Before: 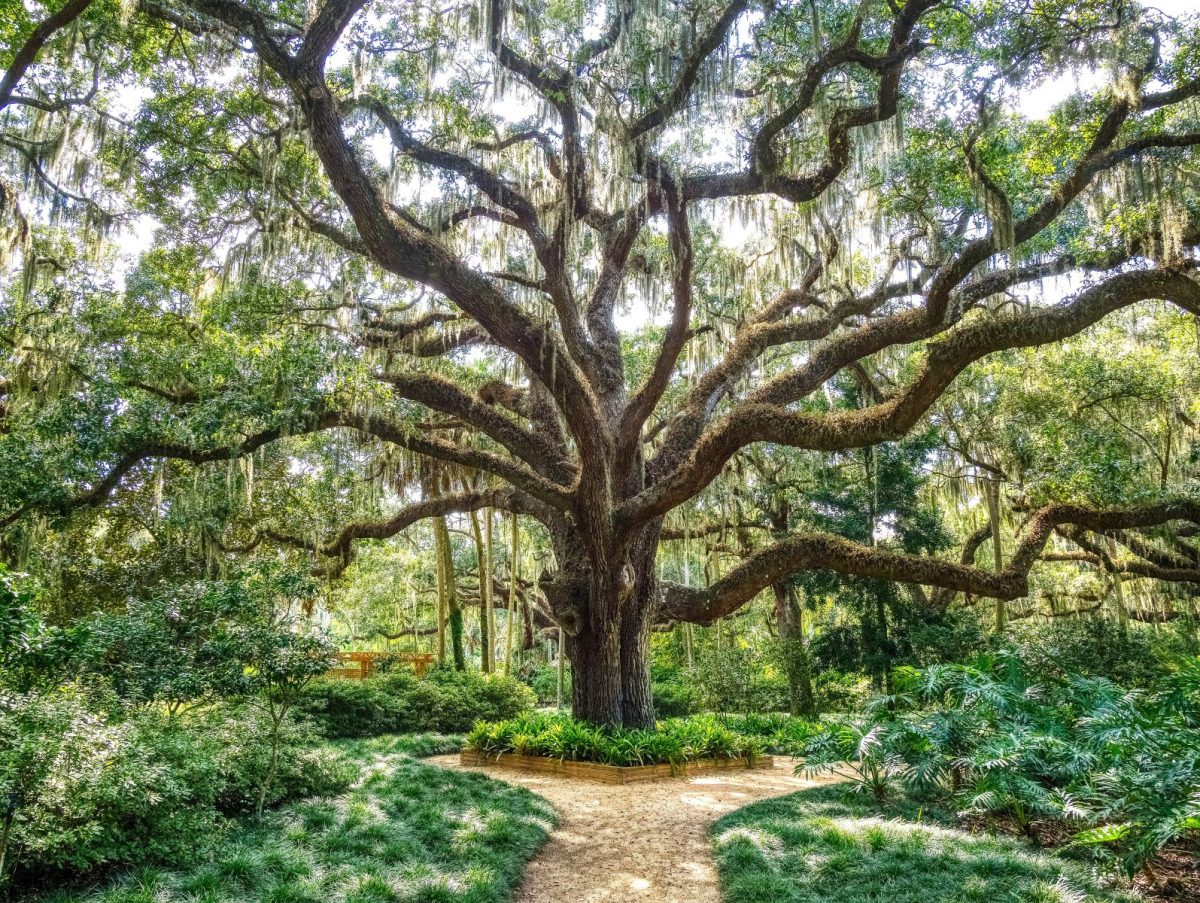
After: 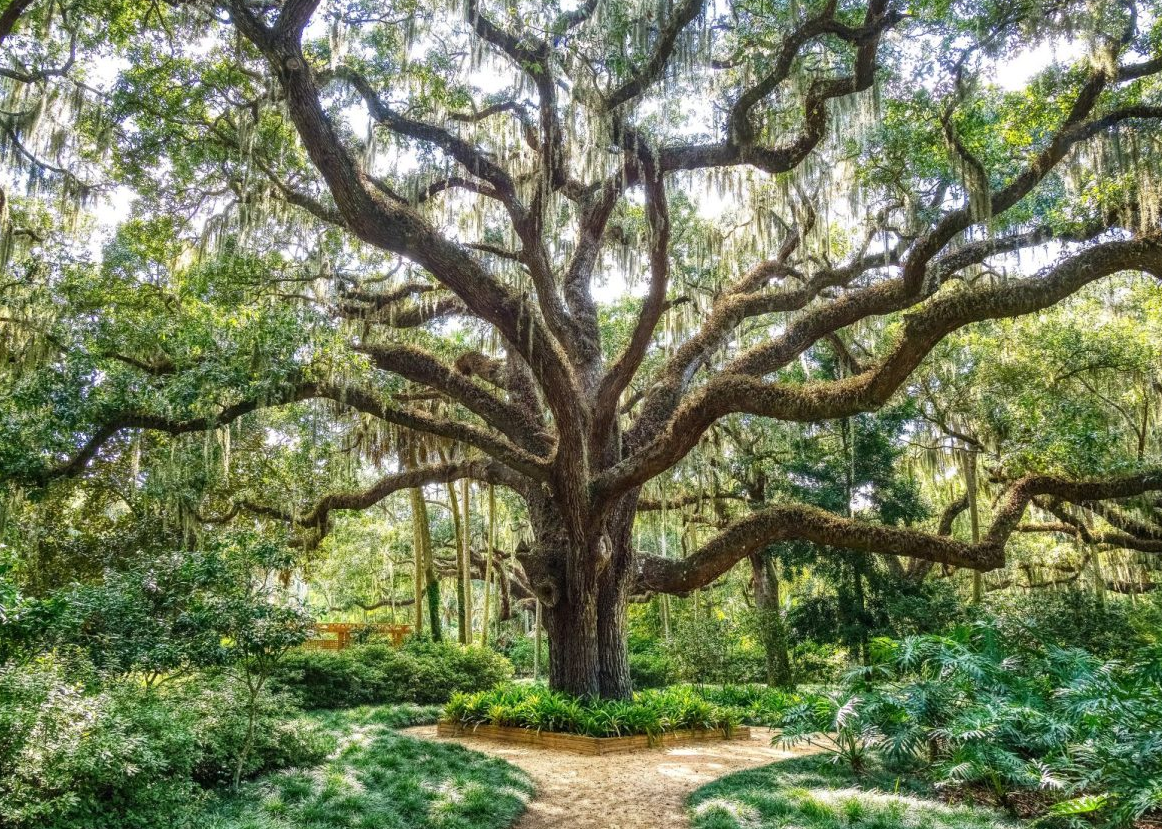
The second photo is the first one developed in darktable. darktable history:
white balance: emerald 1
crop: left 1.964%, top 3.251%, right 1.122%, bottom 4.933%
